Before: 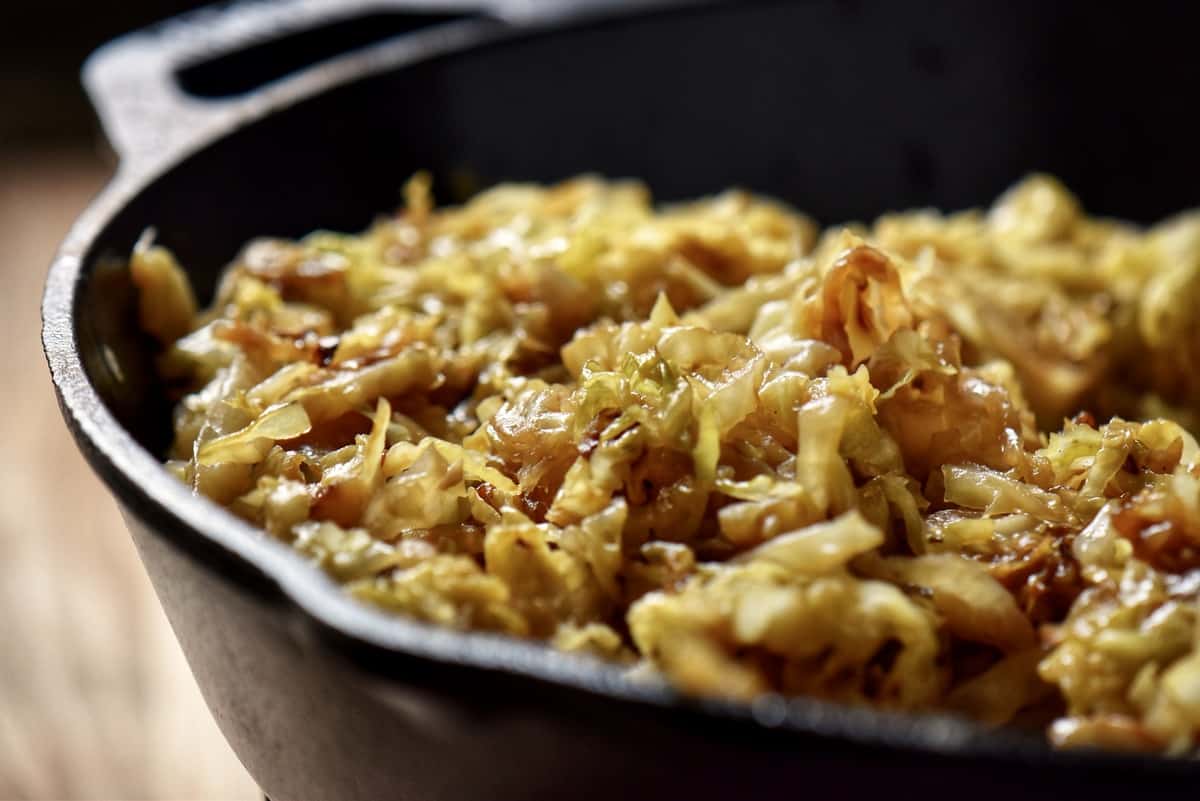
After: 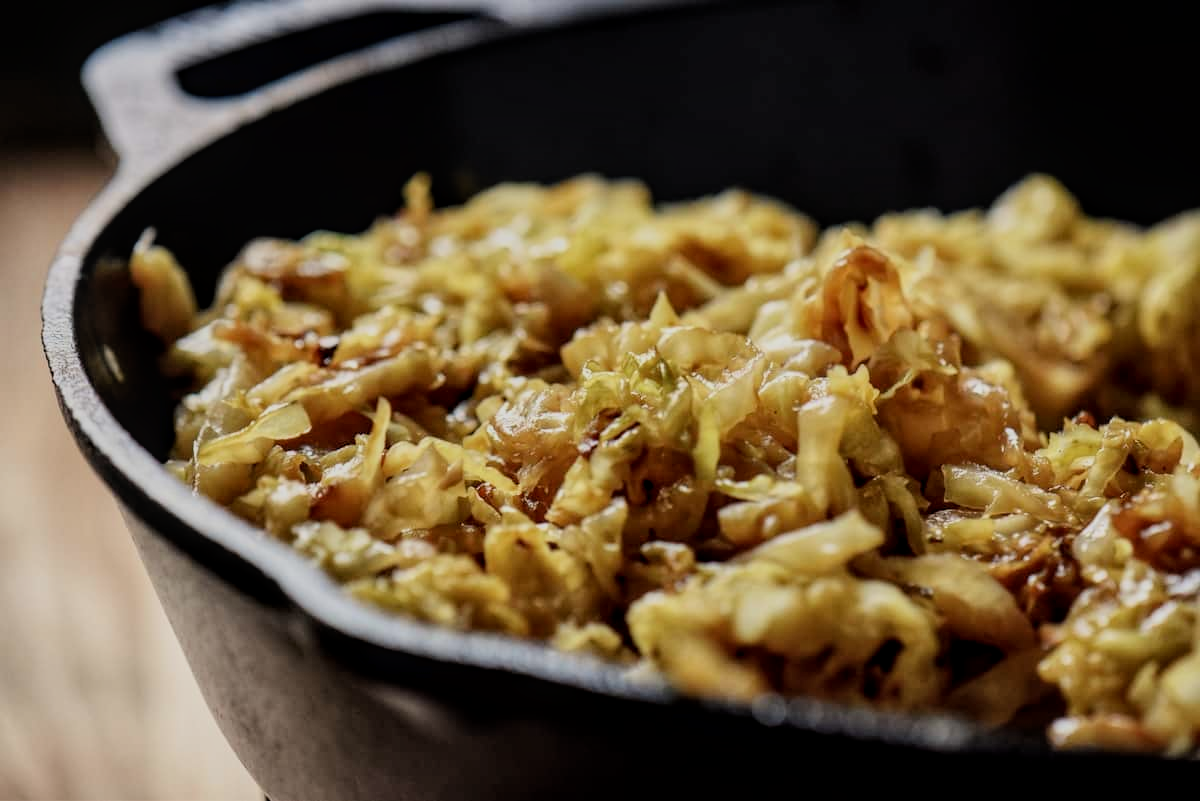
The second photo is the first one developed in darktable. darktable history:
filmic rgb: black relative exposure -7.65 EV, white relative exposure 4.56 EV, hardness 3.61, color science v6 (2022)
local contrast: on, module defaults
